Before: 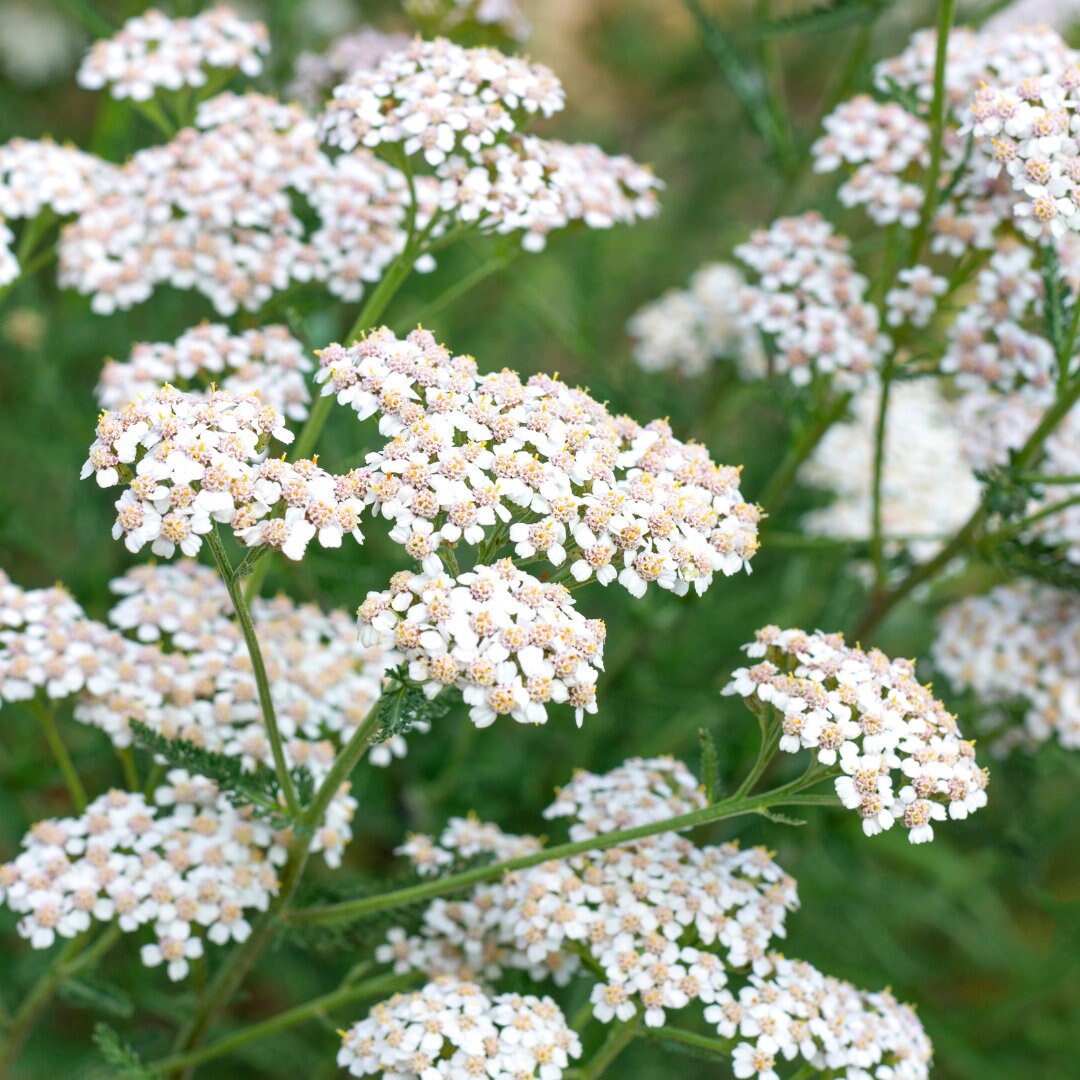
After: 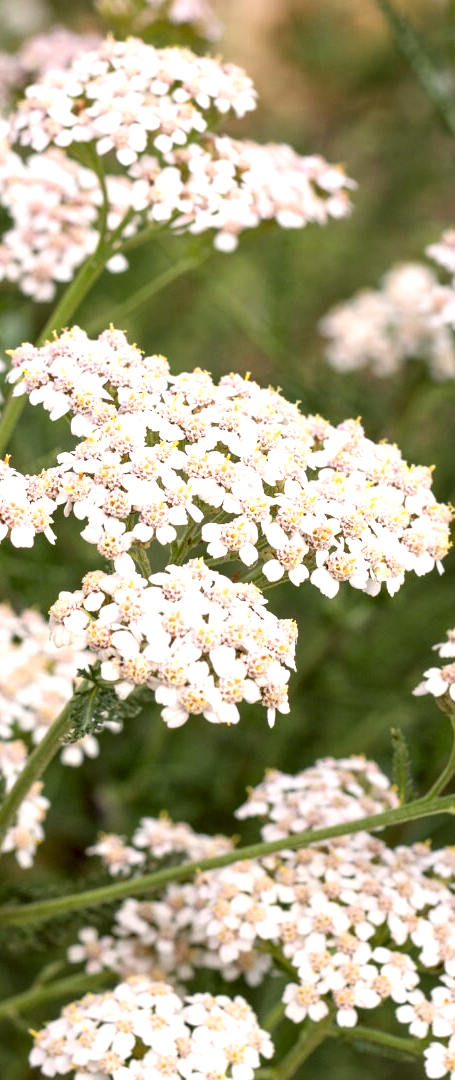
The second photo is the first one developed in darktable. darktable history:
levels: levels [0.055, 0.477, 0.9]
color correction: highlights a* 10.21, highlights b* 9.79, shadows a* 8.61, shadows b* 7.88, saturation 0.8
crop: left 28.583%, right 29.231%
exposure: black level correction 0.005, exposure 0.014 EV, compensate highlight preservation false
